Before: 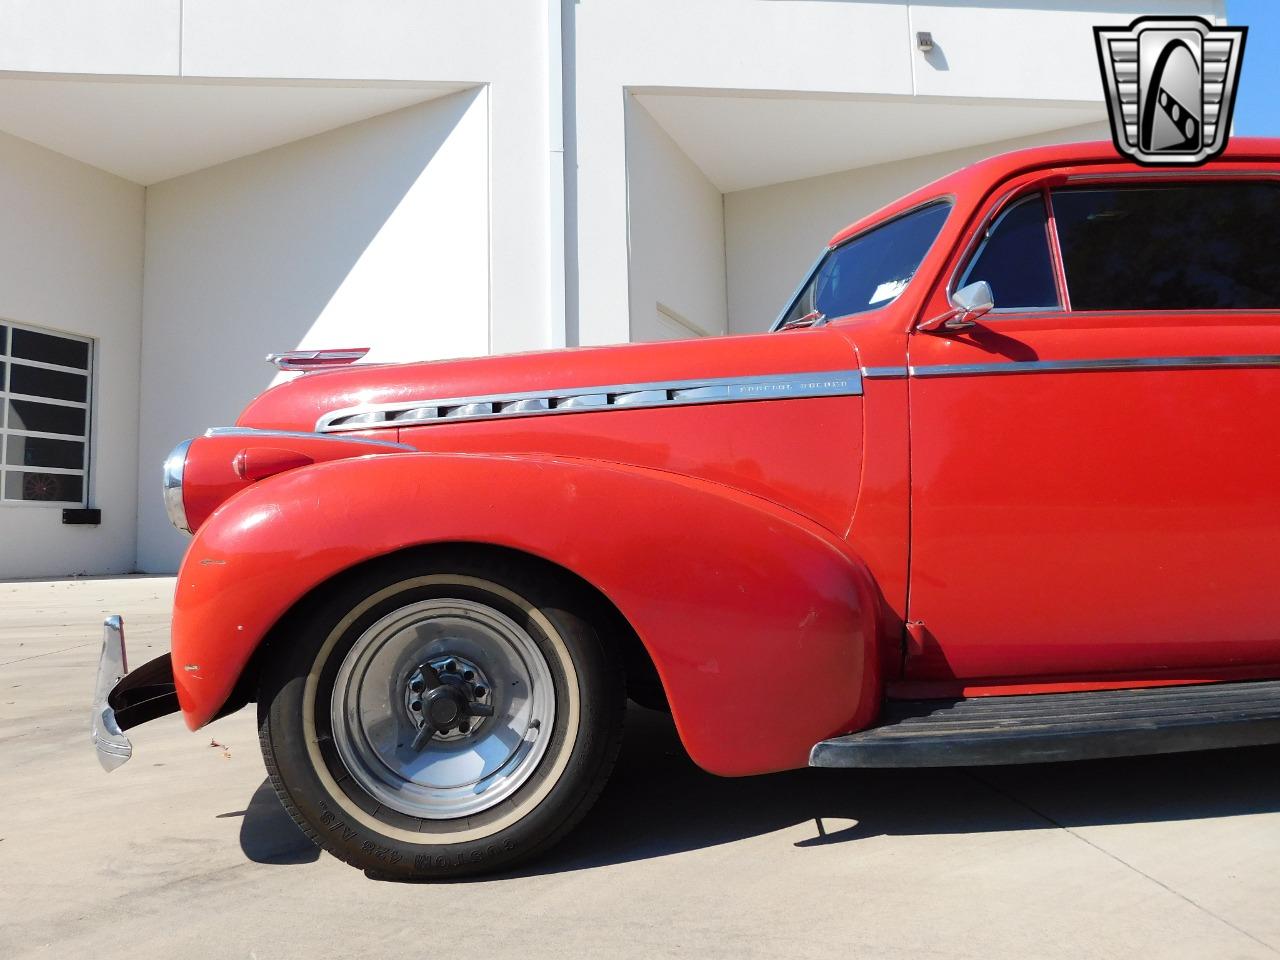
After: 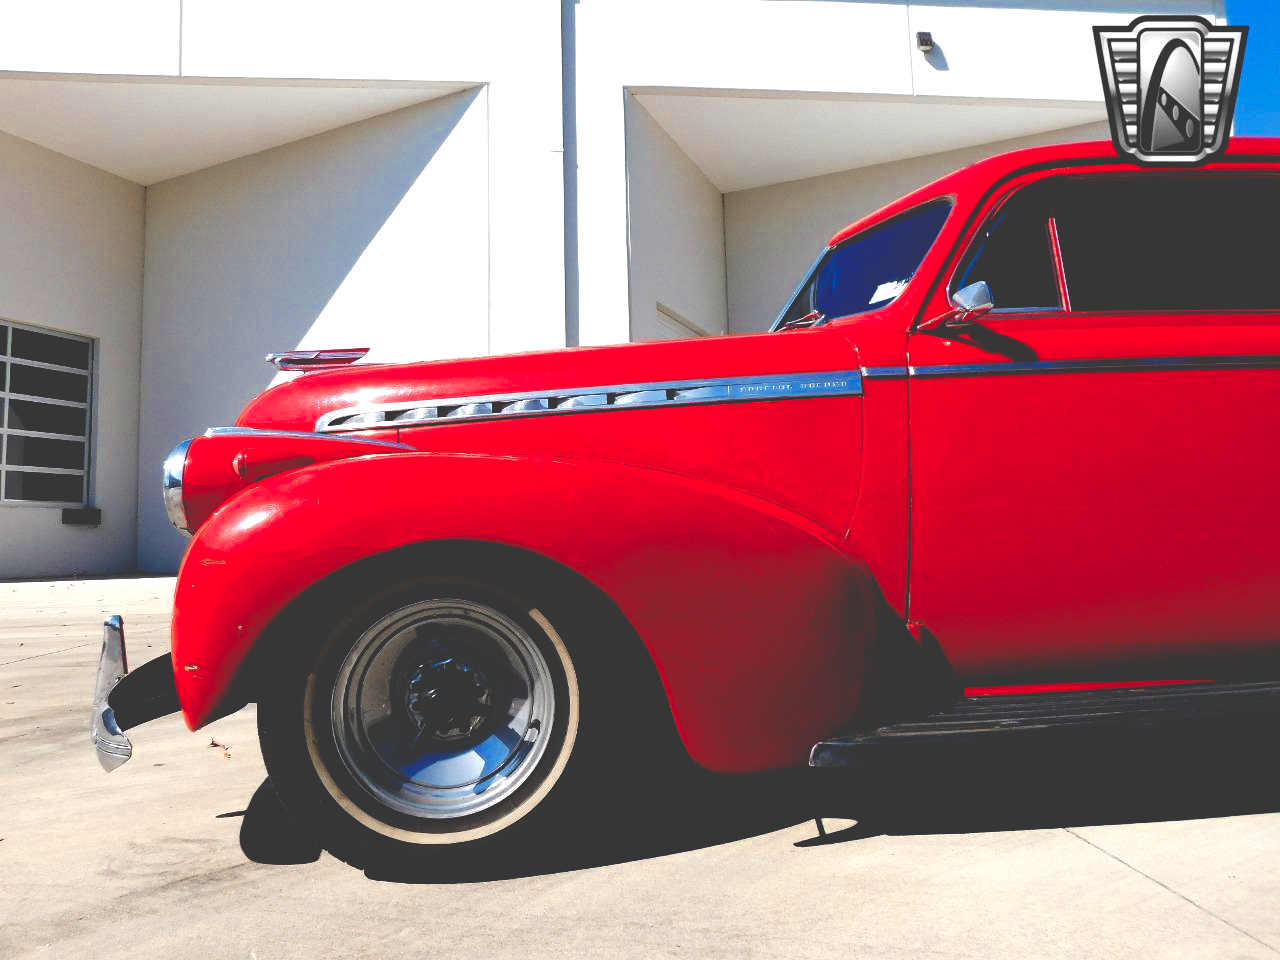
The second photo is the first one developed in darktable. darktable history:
base curve: curves: ch0 [(0, 0.036) (0.083, 0.04) (0.804, 1)], preserve colors none
color zones: curves: ch0 [(0, 0.473) (0.001, 0.473) (0.226, 0.548) (0.4, 0.589) (0.525, 0.54) (0.728, 0.403) (0.999, 0.473) (1, 0.473)]; ch1 [(0, 0.619) (0.001, 0.619) (0.234, 0.388) (0.4, 0.372) (0.528, 0.422) (0.732, 0.53) (0.999, 0.619) (1, 0.619)]; ch2 [(0, 0.547) (0.001, 0.547) (0.226, 0.45) (0.4, 0.525) (0.525, 0.585) (0.8, 0.511) (0.999, 0.547) (1, 0.547)]
